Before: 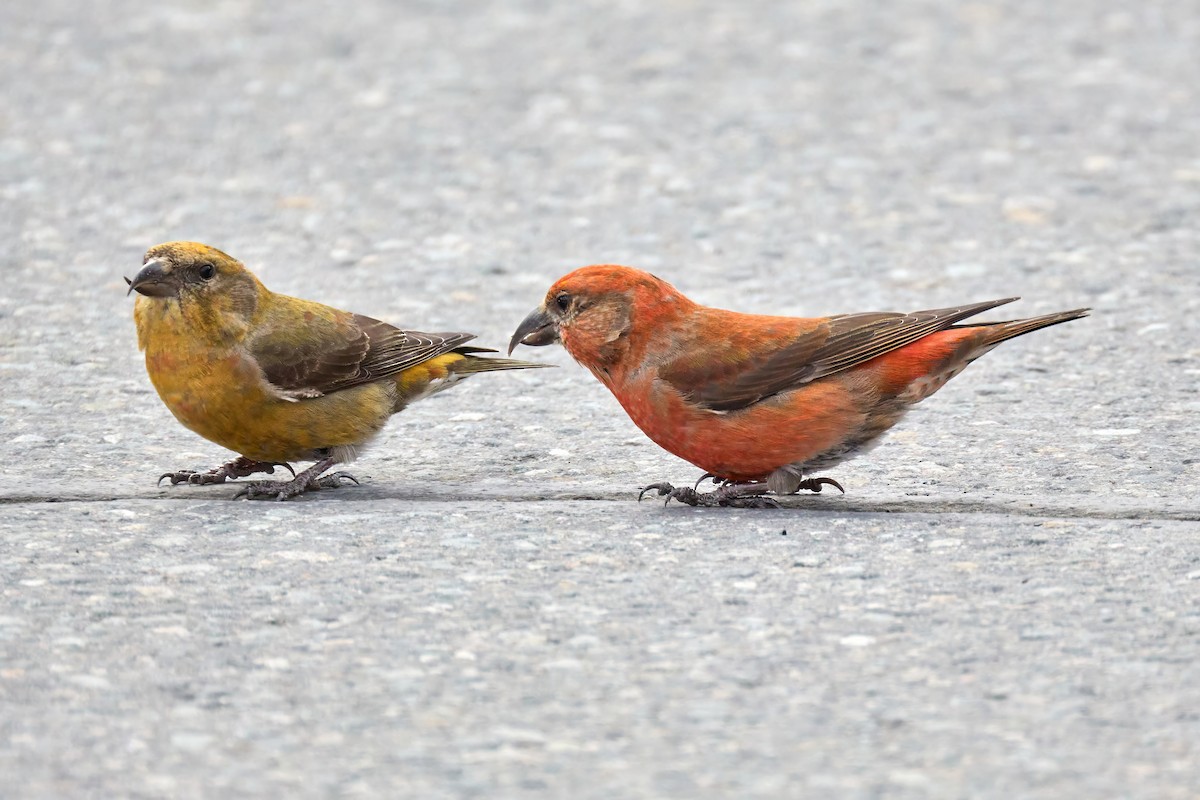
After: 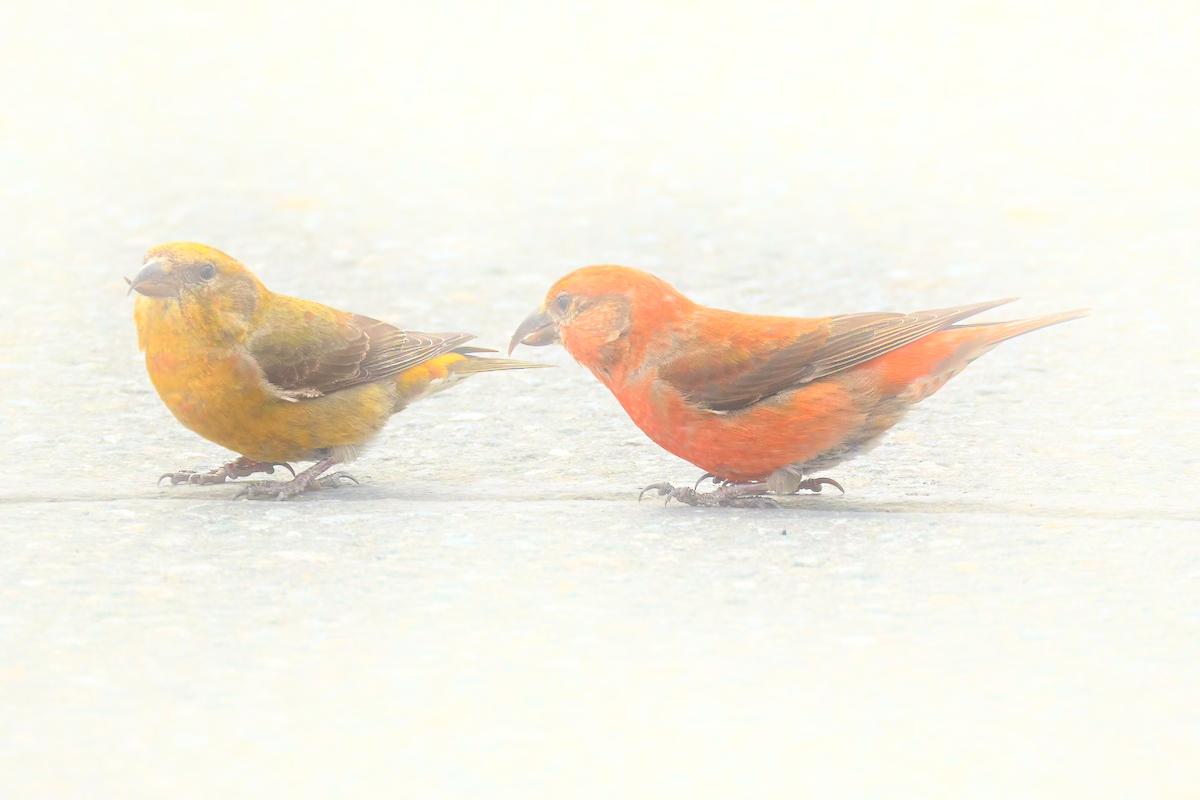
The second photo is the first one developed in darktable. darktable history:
bloom: on, module defaults
rgb curve: curves: ch2 [(0, 0) (0.567, 0.512) (1, 1)], mode RGB, independent channels
